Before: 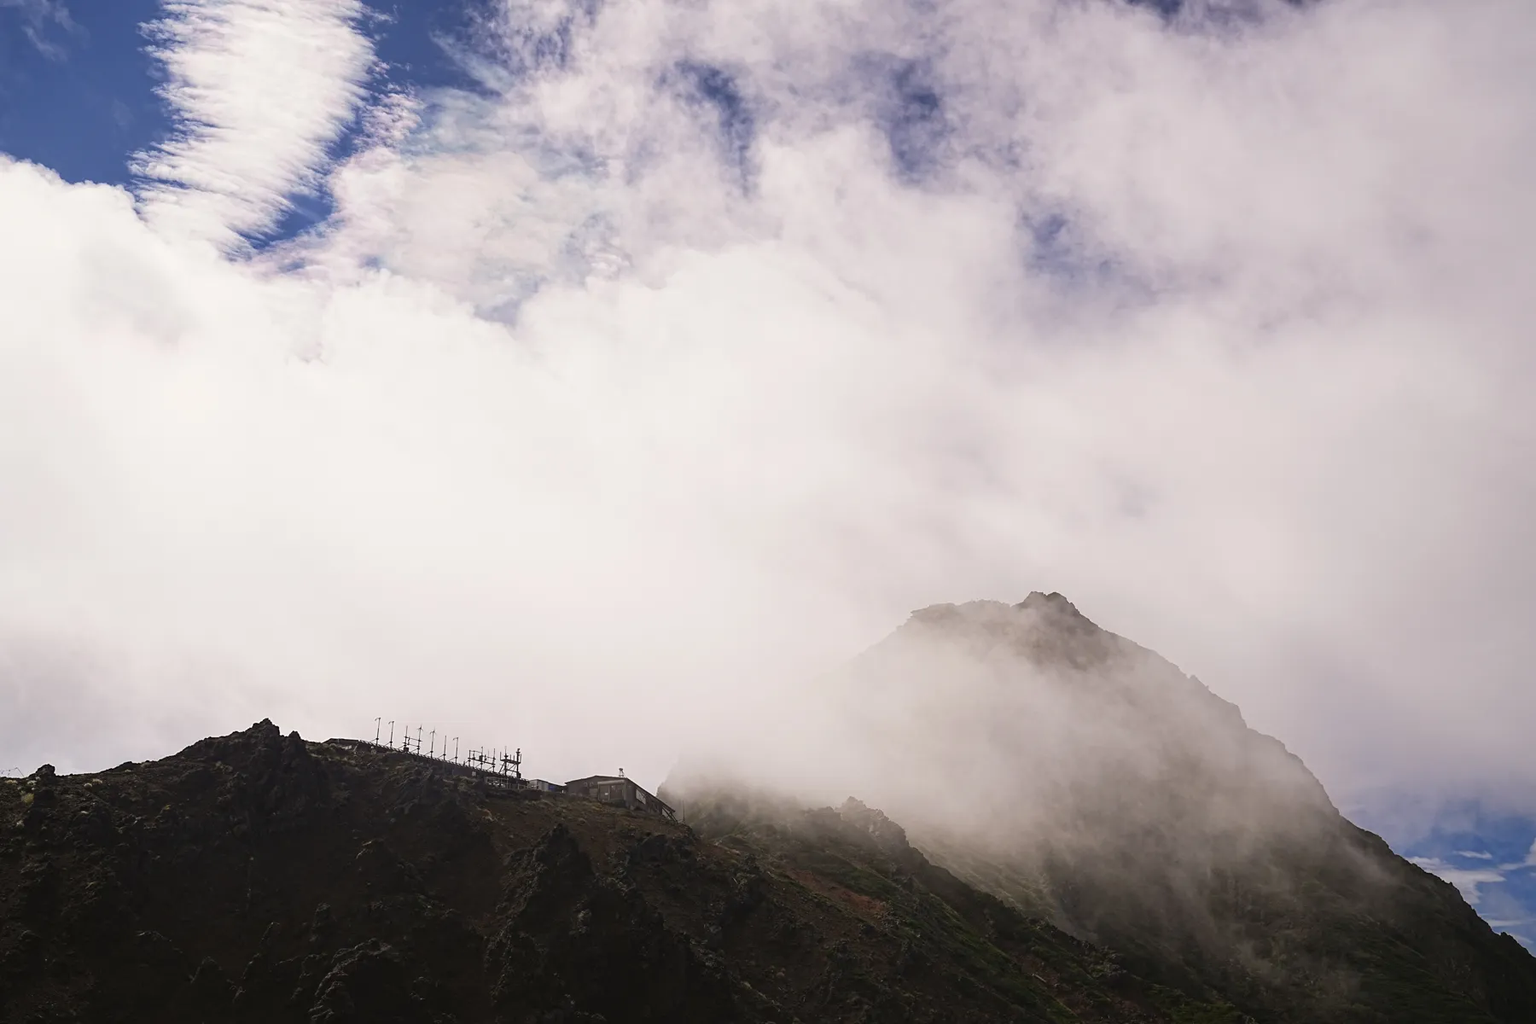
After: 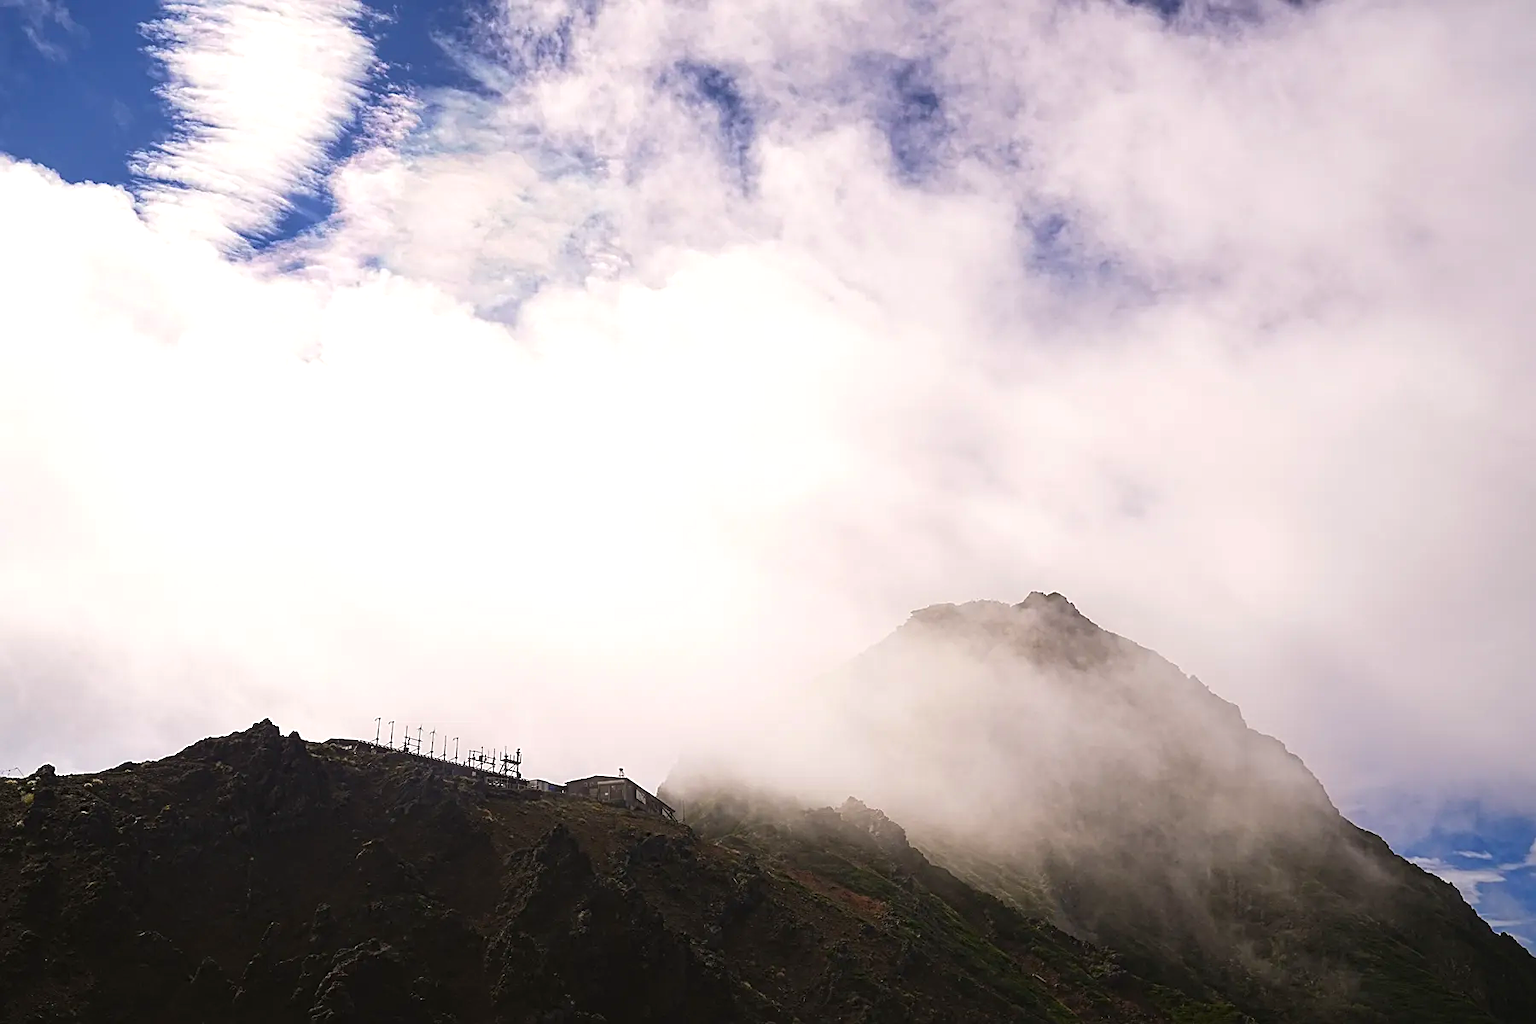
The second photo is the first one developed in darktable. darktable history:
sharpen: on, module defaults
color balance rgb: perceptual saturation grading › global saturation 19.404%, perceptual brilliance grading › highlights 8.775%, perceptual brilliance grading › mid-tones 2.978%, perceptual brilliance grading › shadows 1.161%, global vibrance 20%
